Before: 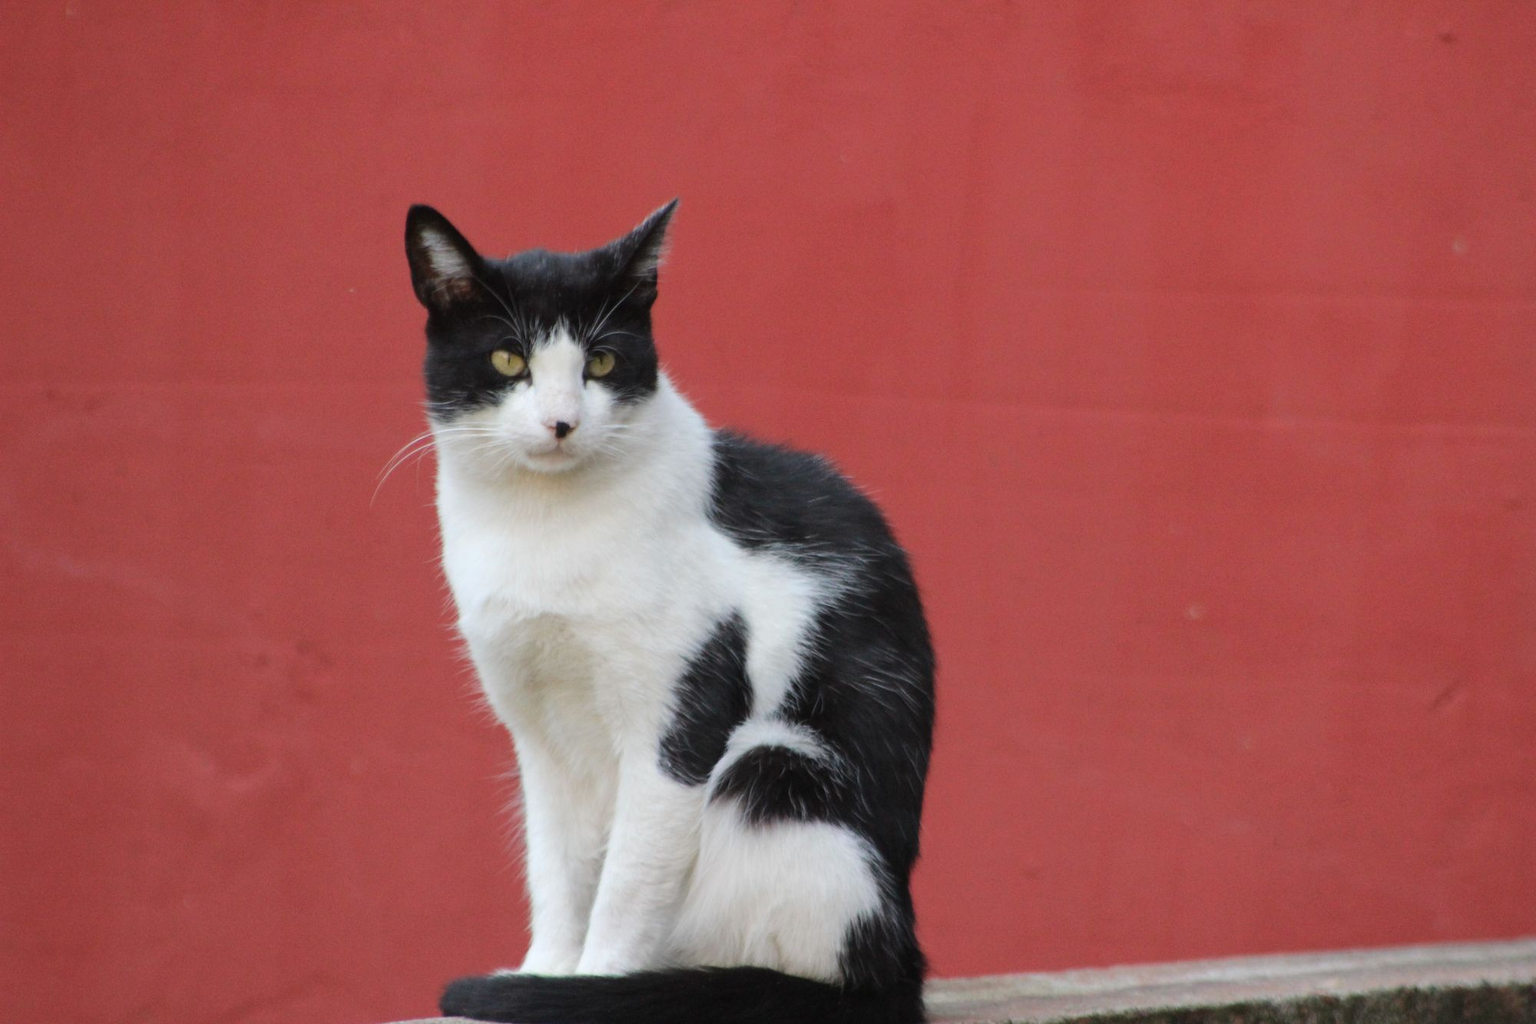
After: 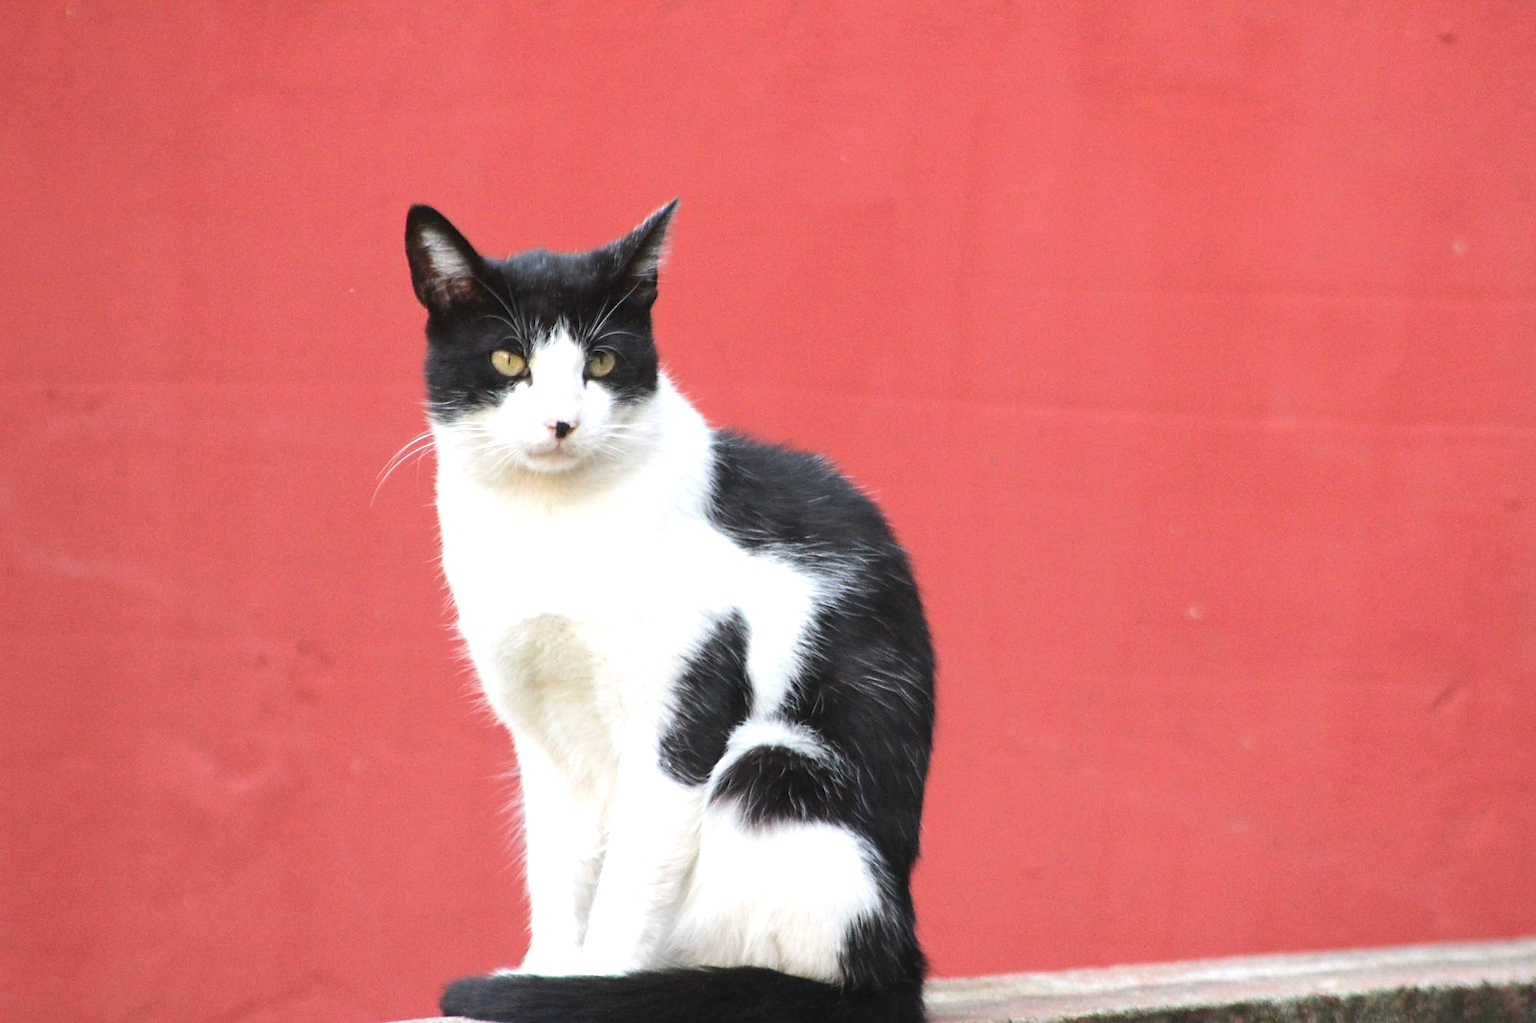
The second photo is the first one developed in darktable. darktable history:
sharpen: radius 1.875, amount 0.402, threshold 1.322
exposure: black level correction 0, exposure 0.948 EV, compensate highlight preservation false
